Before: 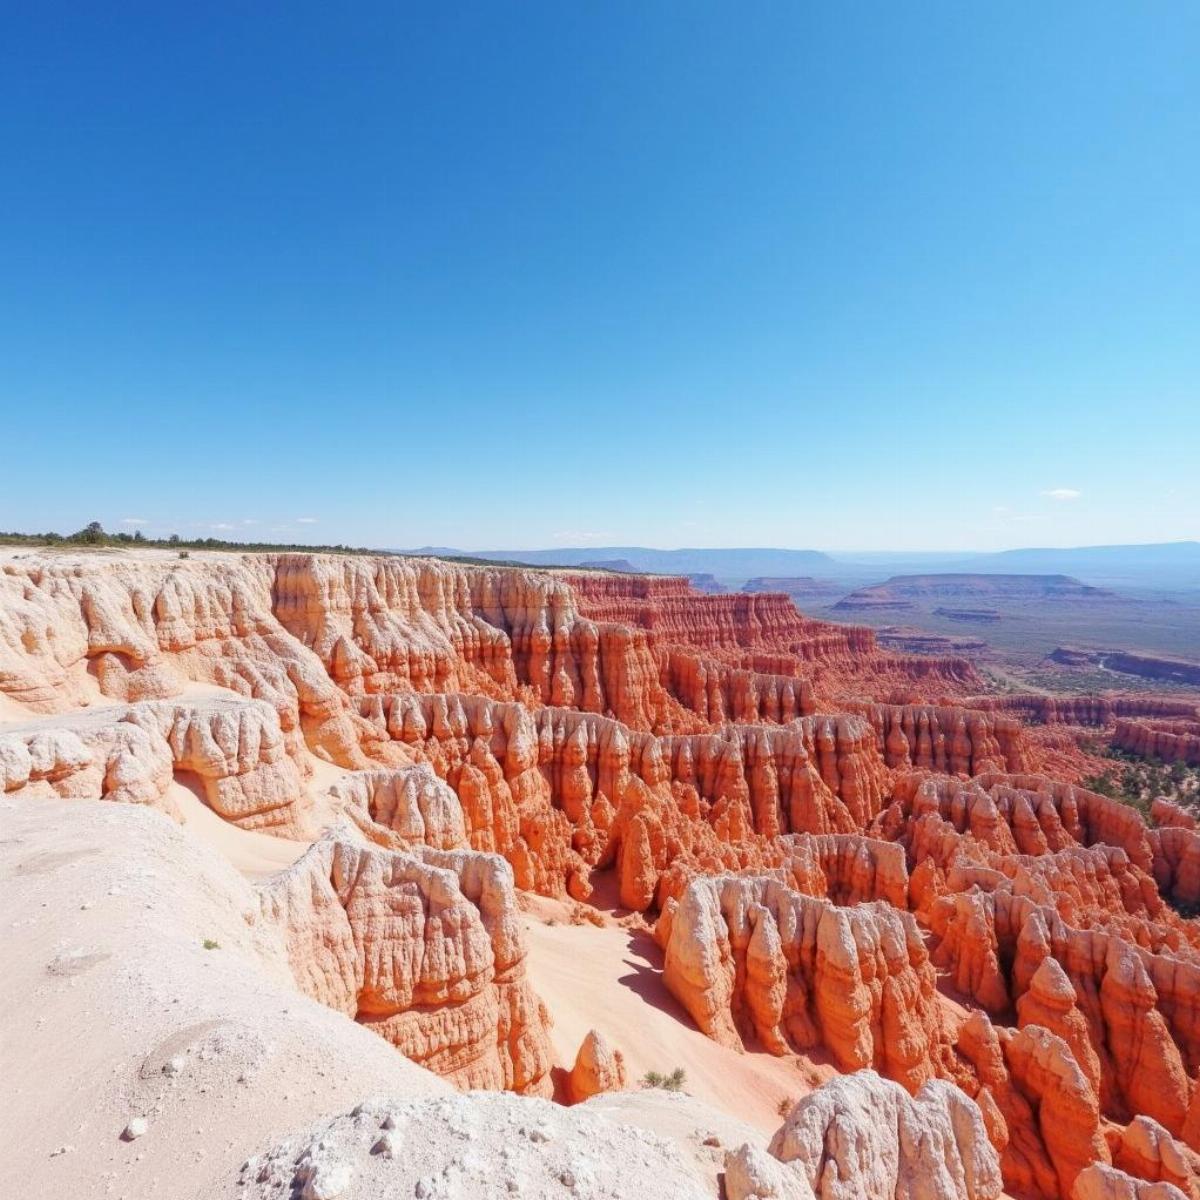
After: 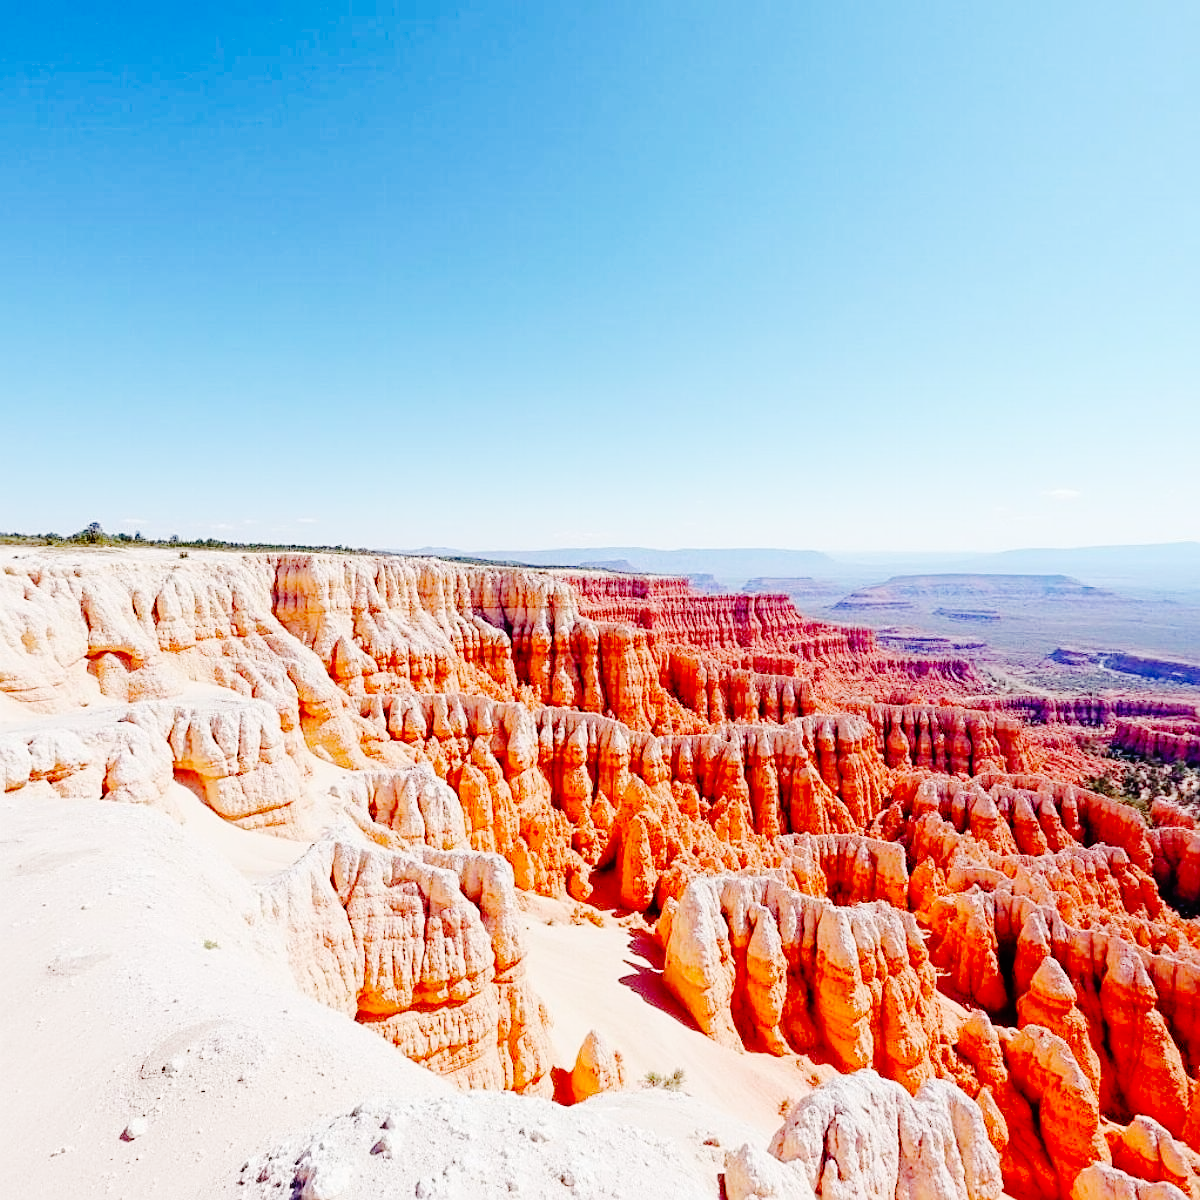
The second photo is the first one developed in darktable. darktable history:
sharpen: on, module defaults
base curve: curves: ch0 [(0, 0) (0.036, 0.01) (0.123, 0.254) (0.258, 0.504) (0.507, 0.748) (1, 1)], preserve colors none
